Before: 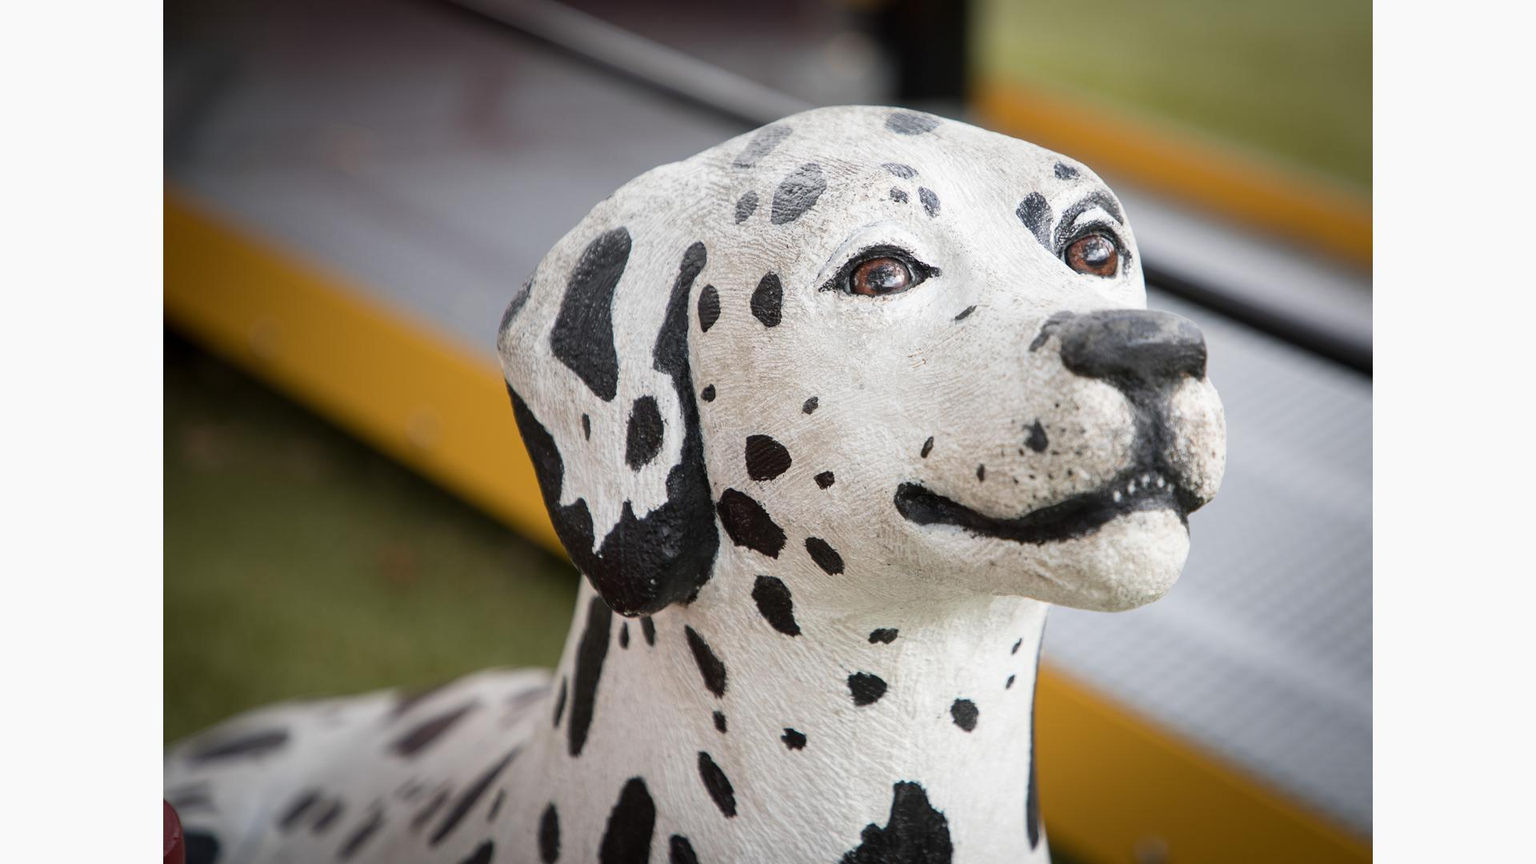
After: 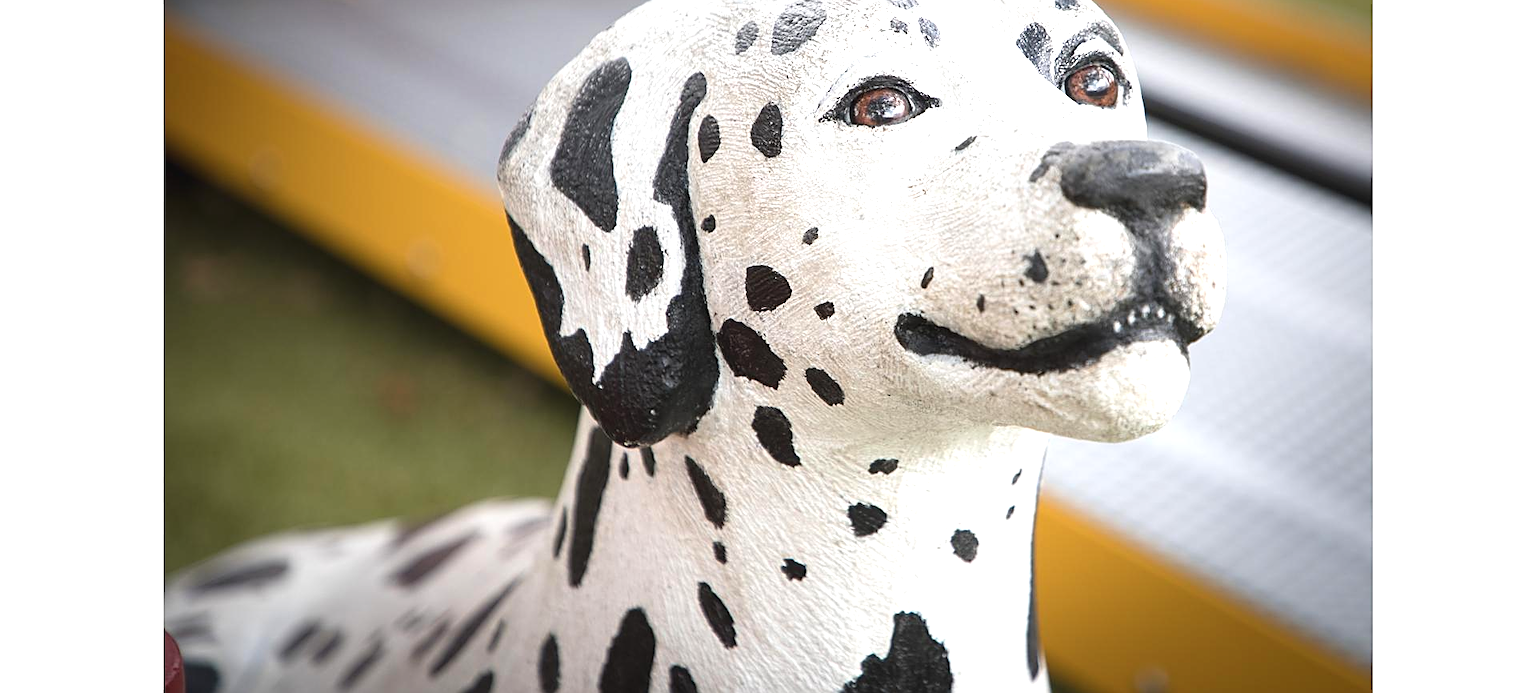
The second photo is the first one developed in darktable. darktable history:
sharpen: on, module defaults
exposure: black level correction -0.002, exposure 0.711 EV, compensate exposure bias true, compensate highlight preservation false
crop and rotate: top 19.669%
